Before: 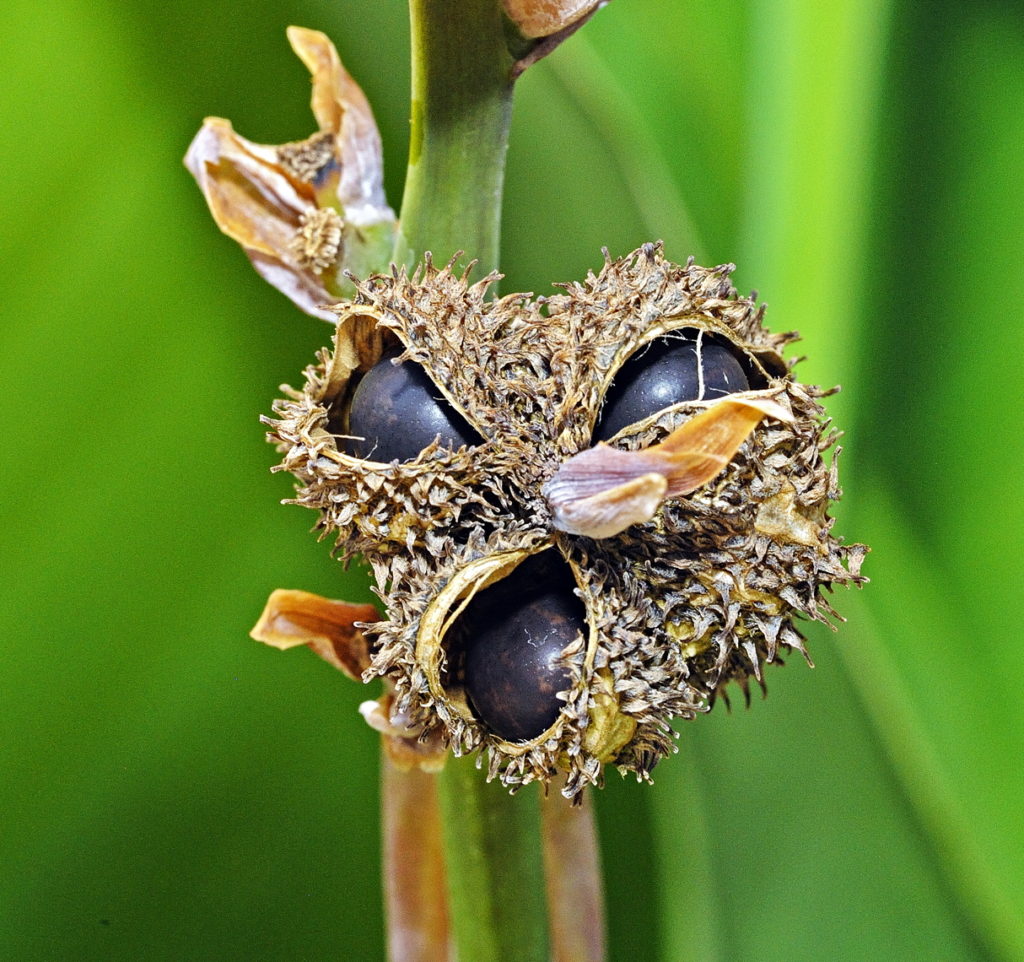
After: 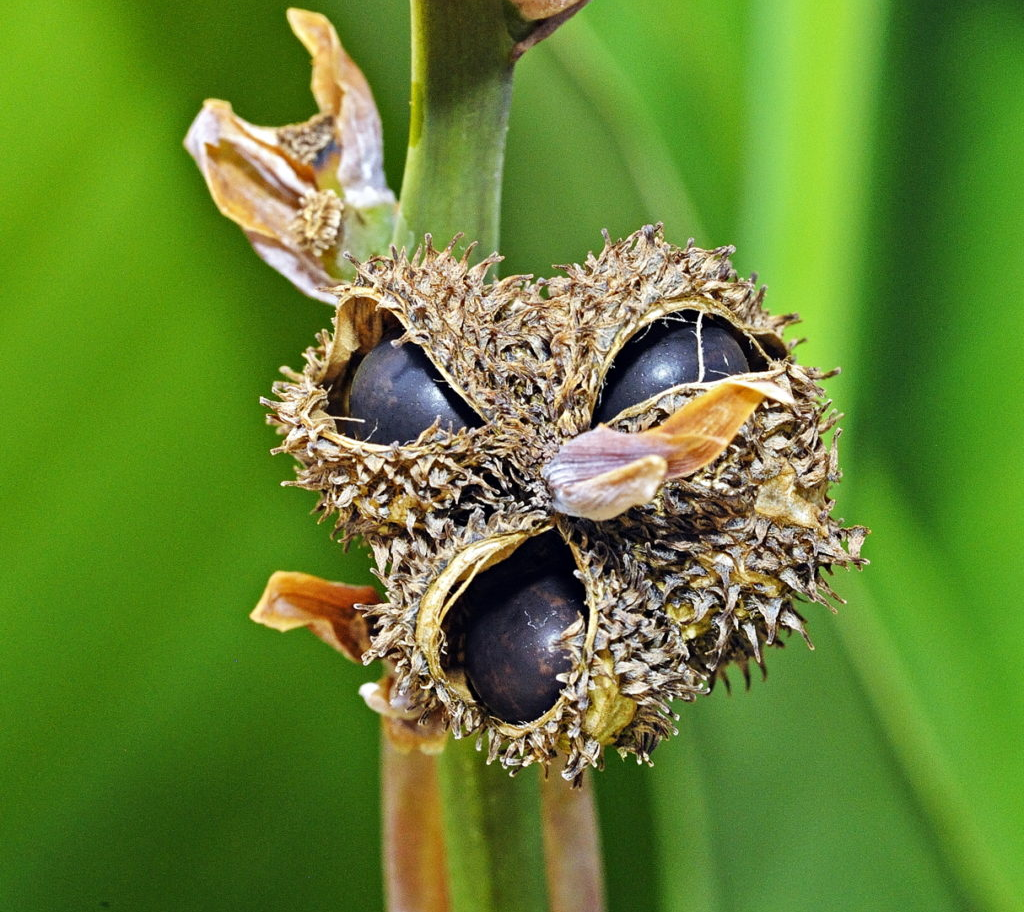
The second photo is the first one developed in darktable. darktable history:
crop and rotate: top 1.897%, bottom 3.241%
